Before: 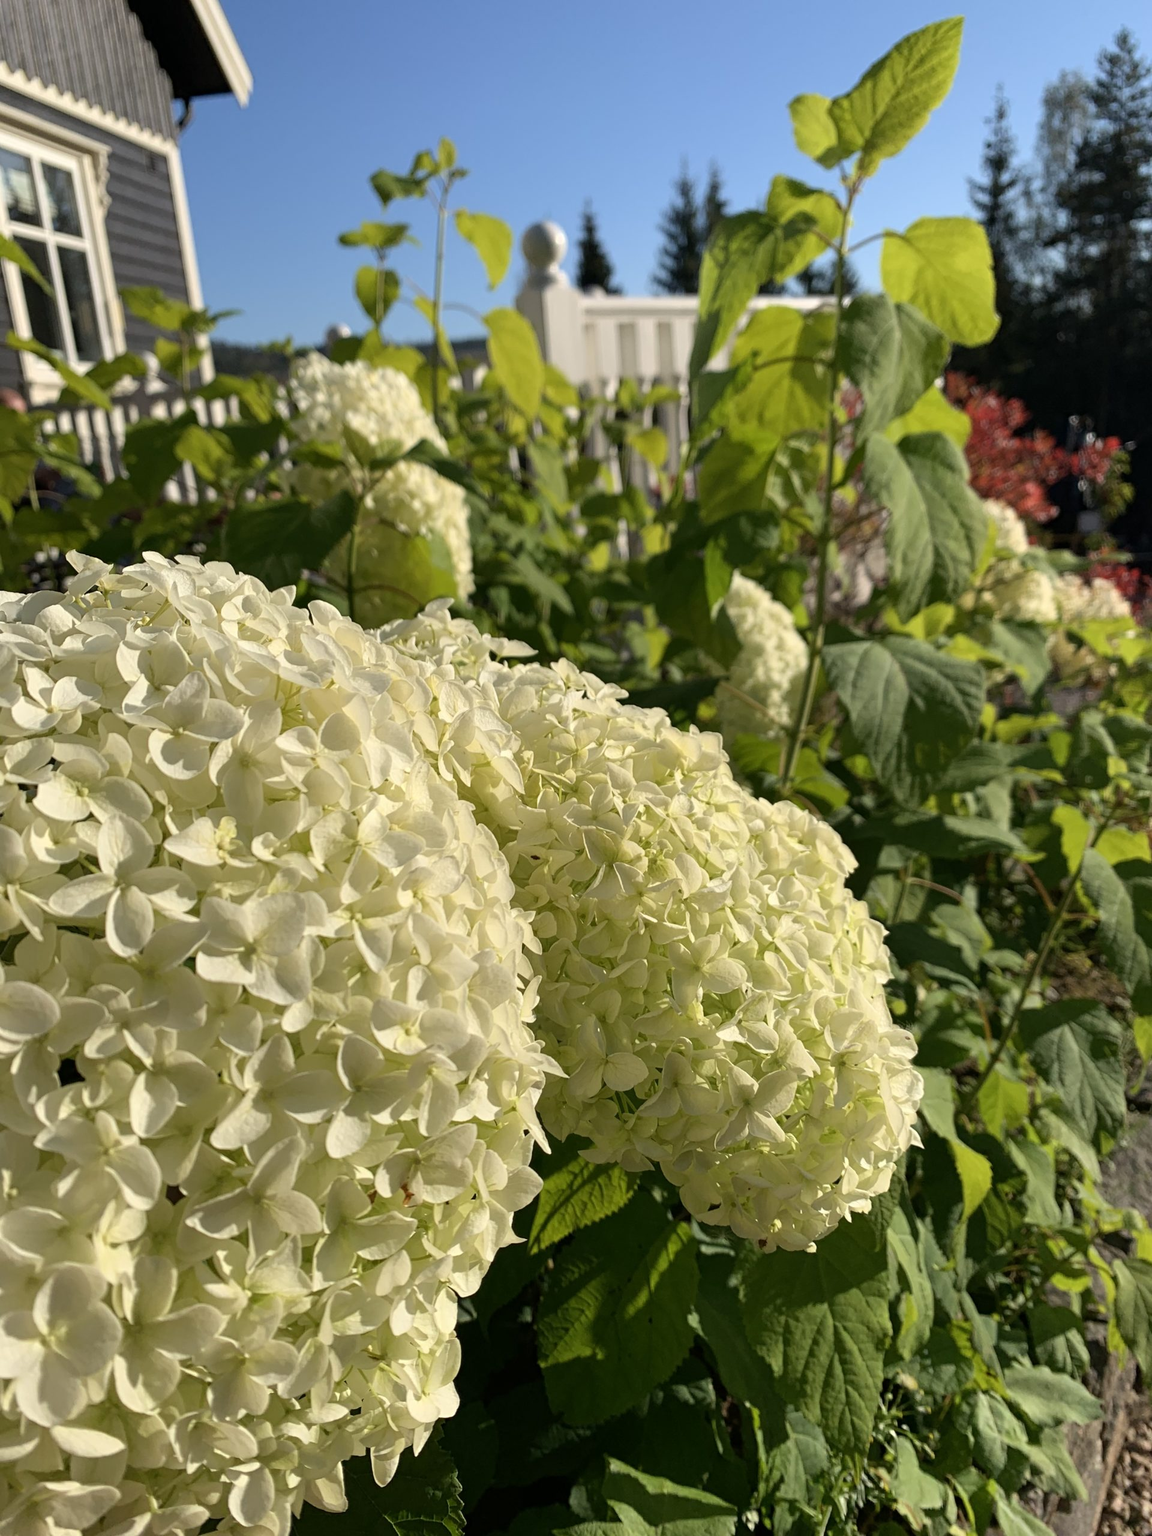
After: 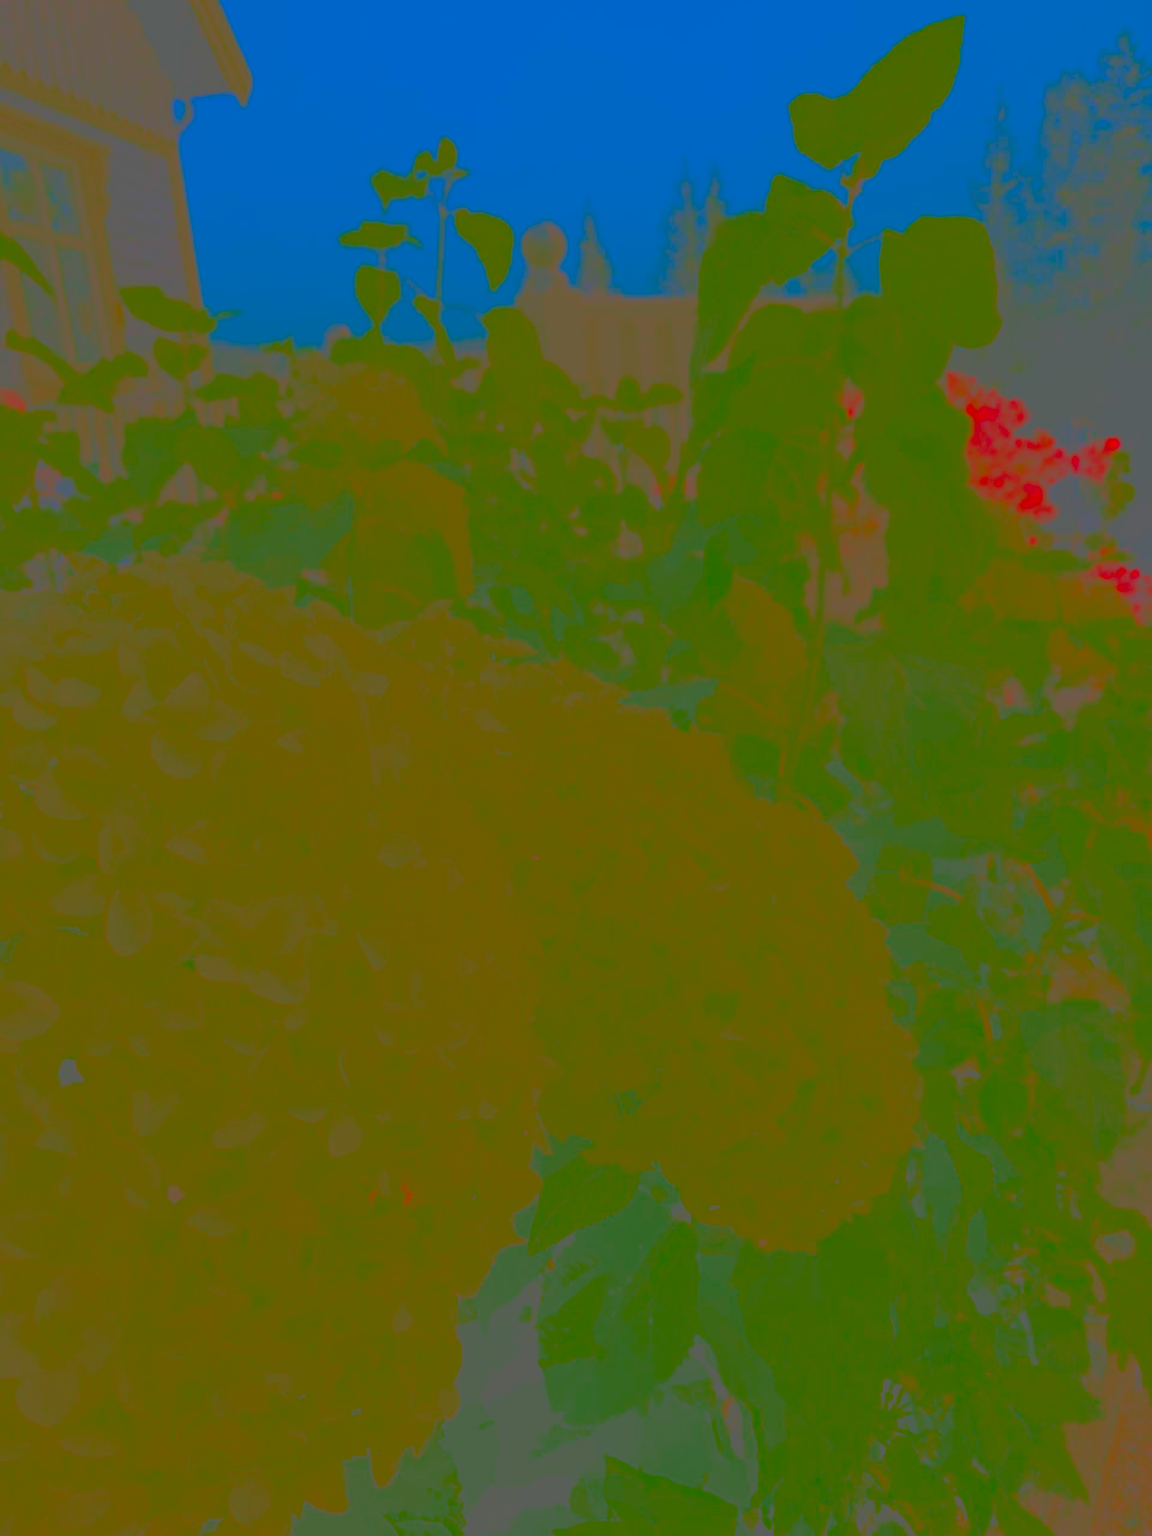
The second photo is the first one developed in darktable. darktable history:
velvia: on, module defaults
shadows and highlights: radius 125.46, shadows 21.19, highlights -21.19, low approximation 0.01
contrast brightness saturation: contrast -0.99, brightness -0.17, saturation 0.75
